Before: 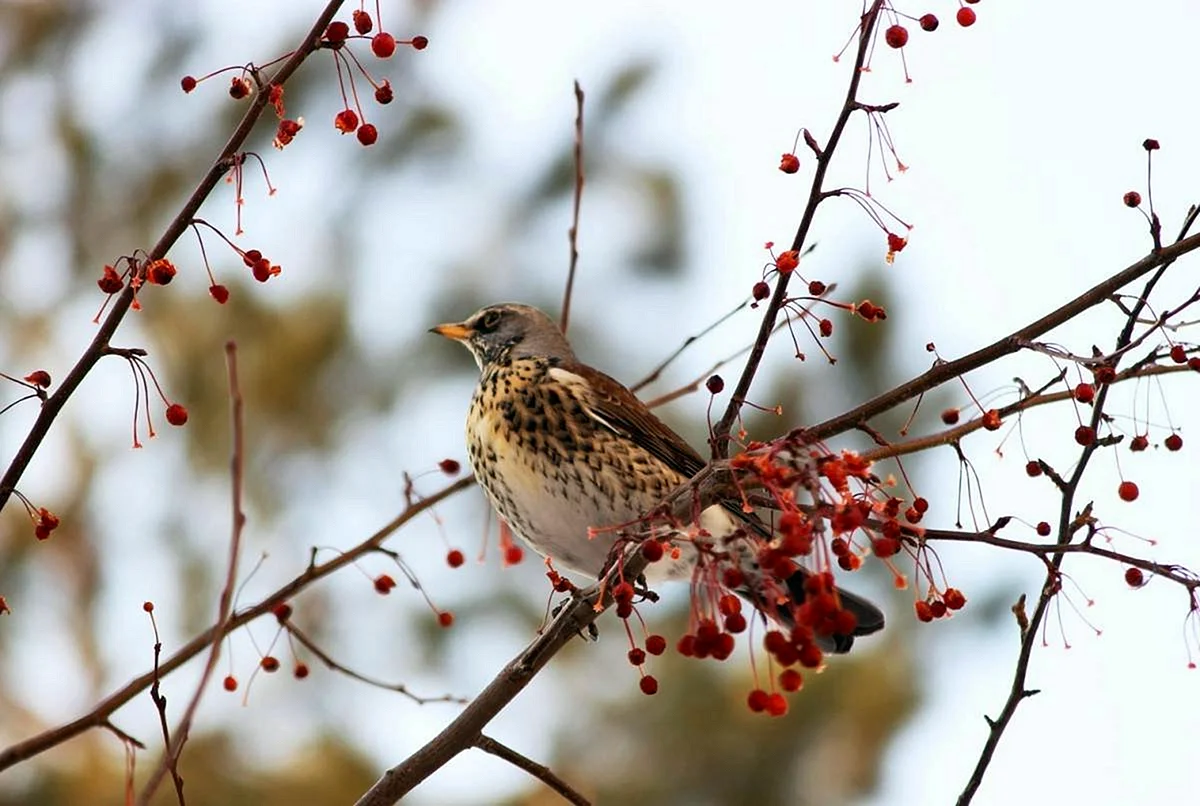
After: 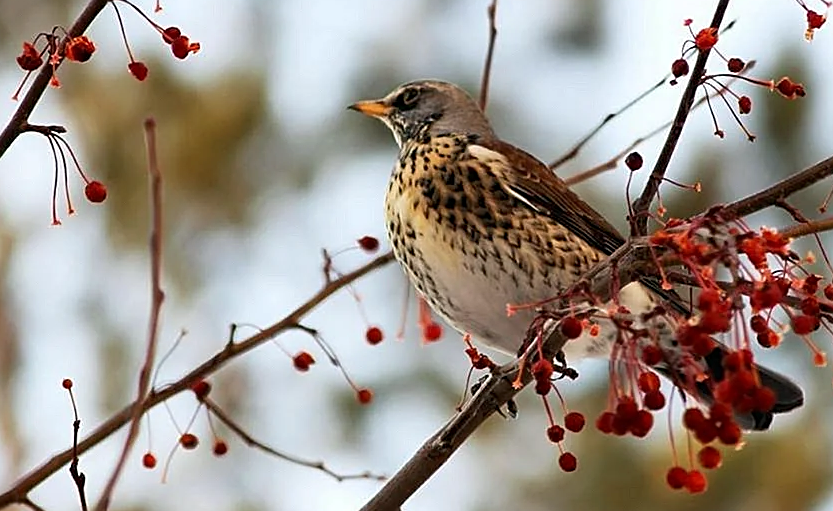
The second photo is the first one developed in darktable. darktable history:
sharpen: on, module defaults
crop: left 6.76%, top 27.669%, right 23.783%, bottom 8.813%
